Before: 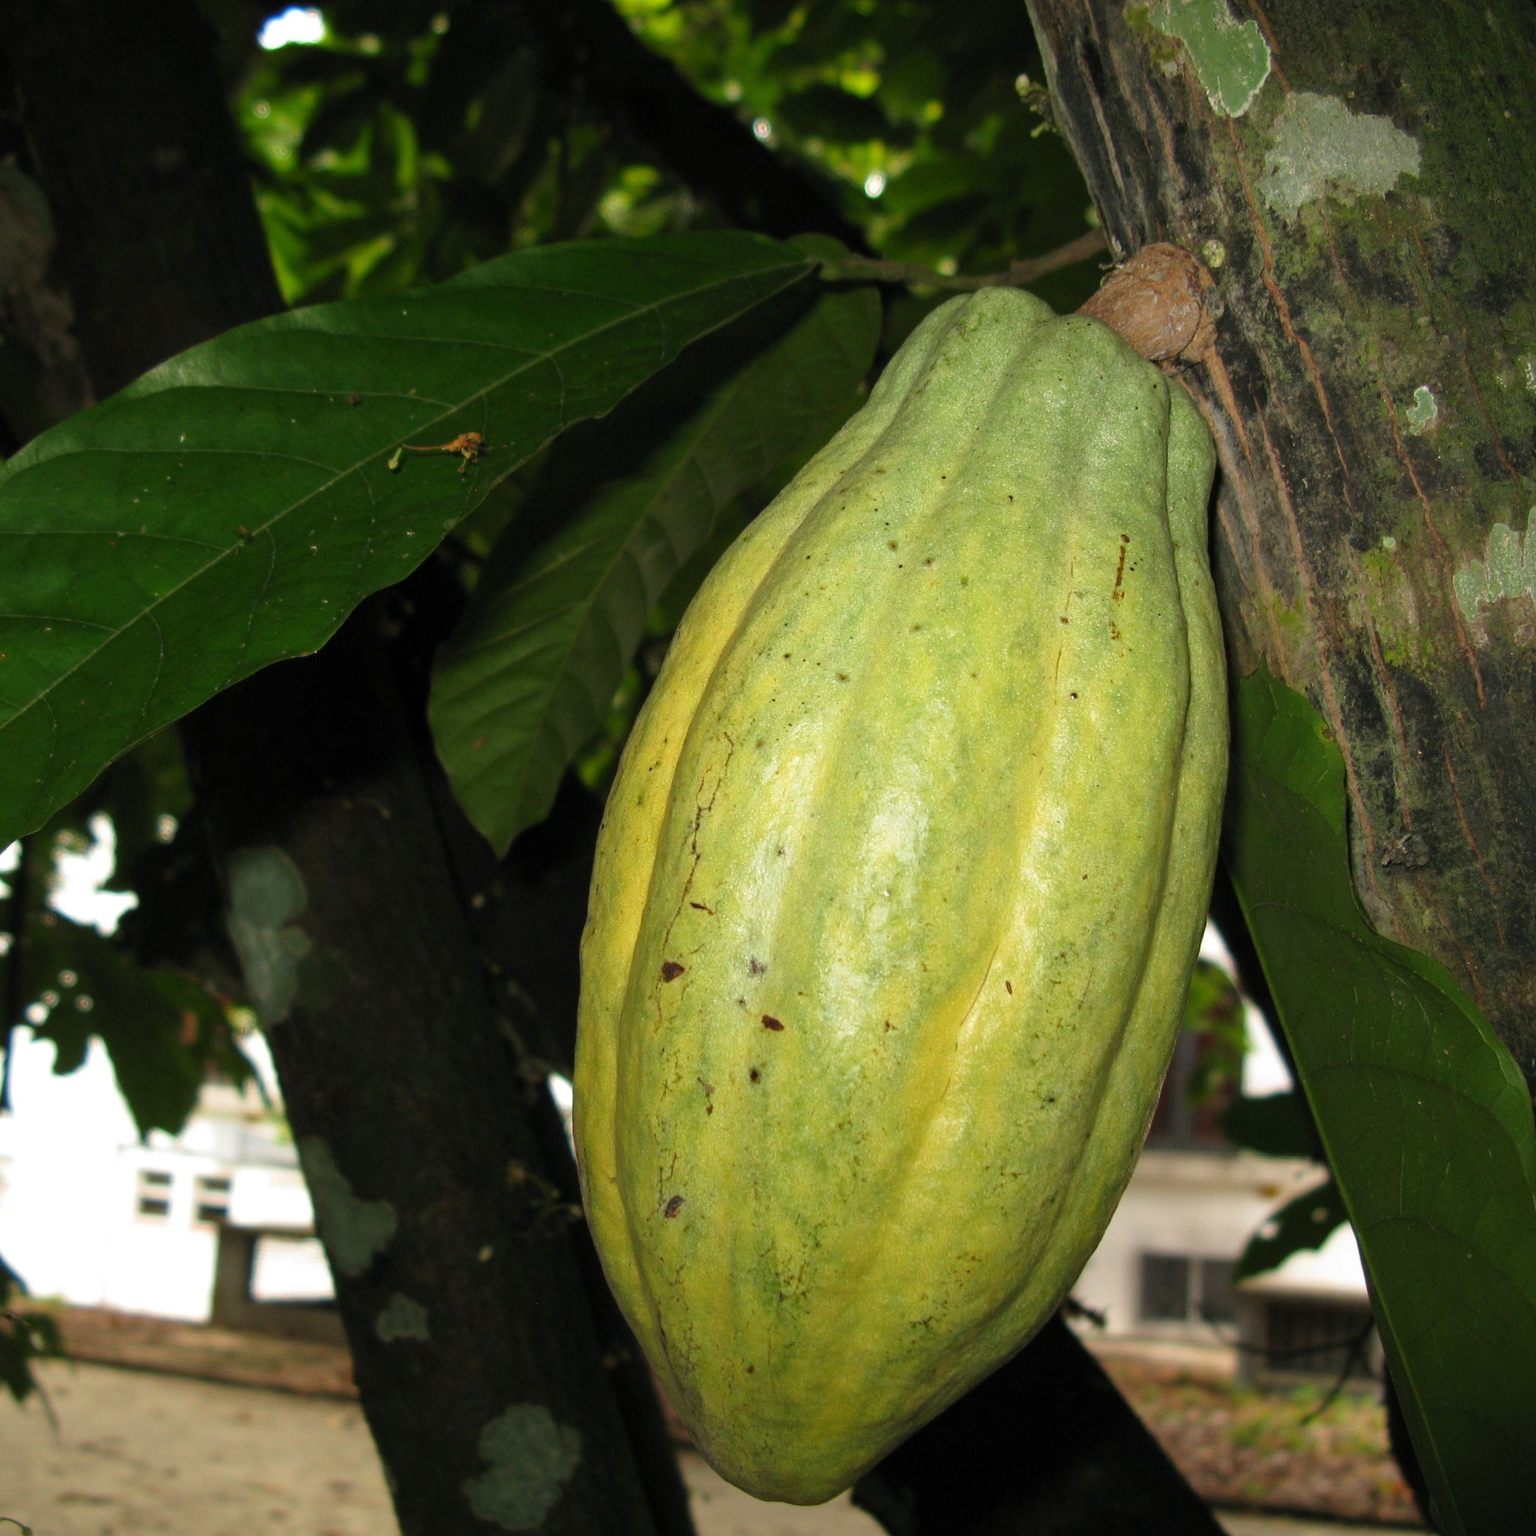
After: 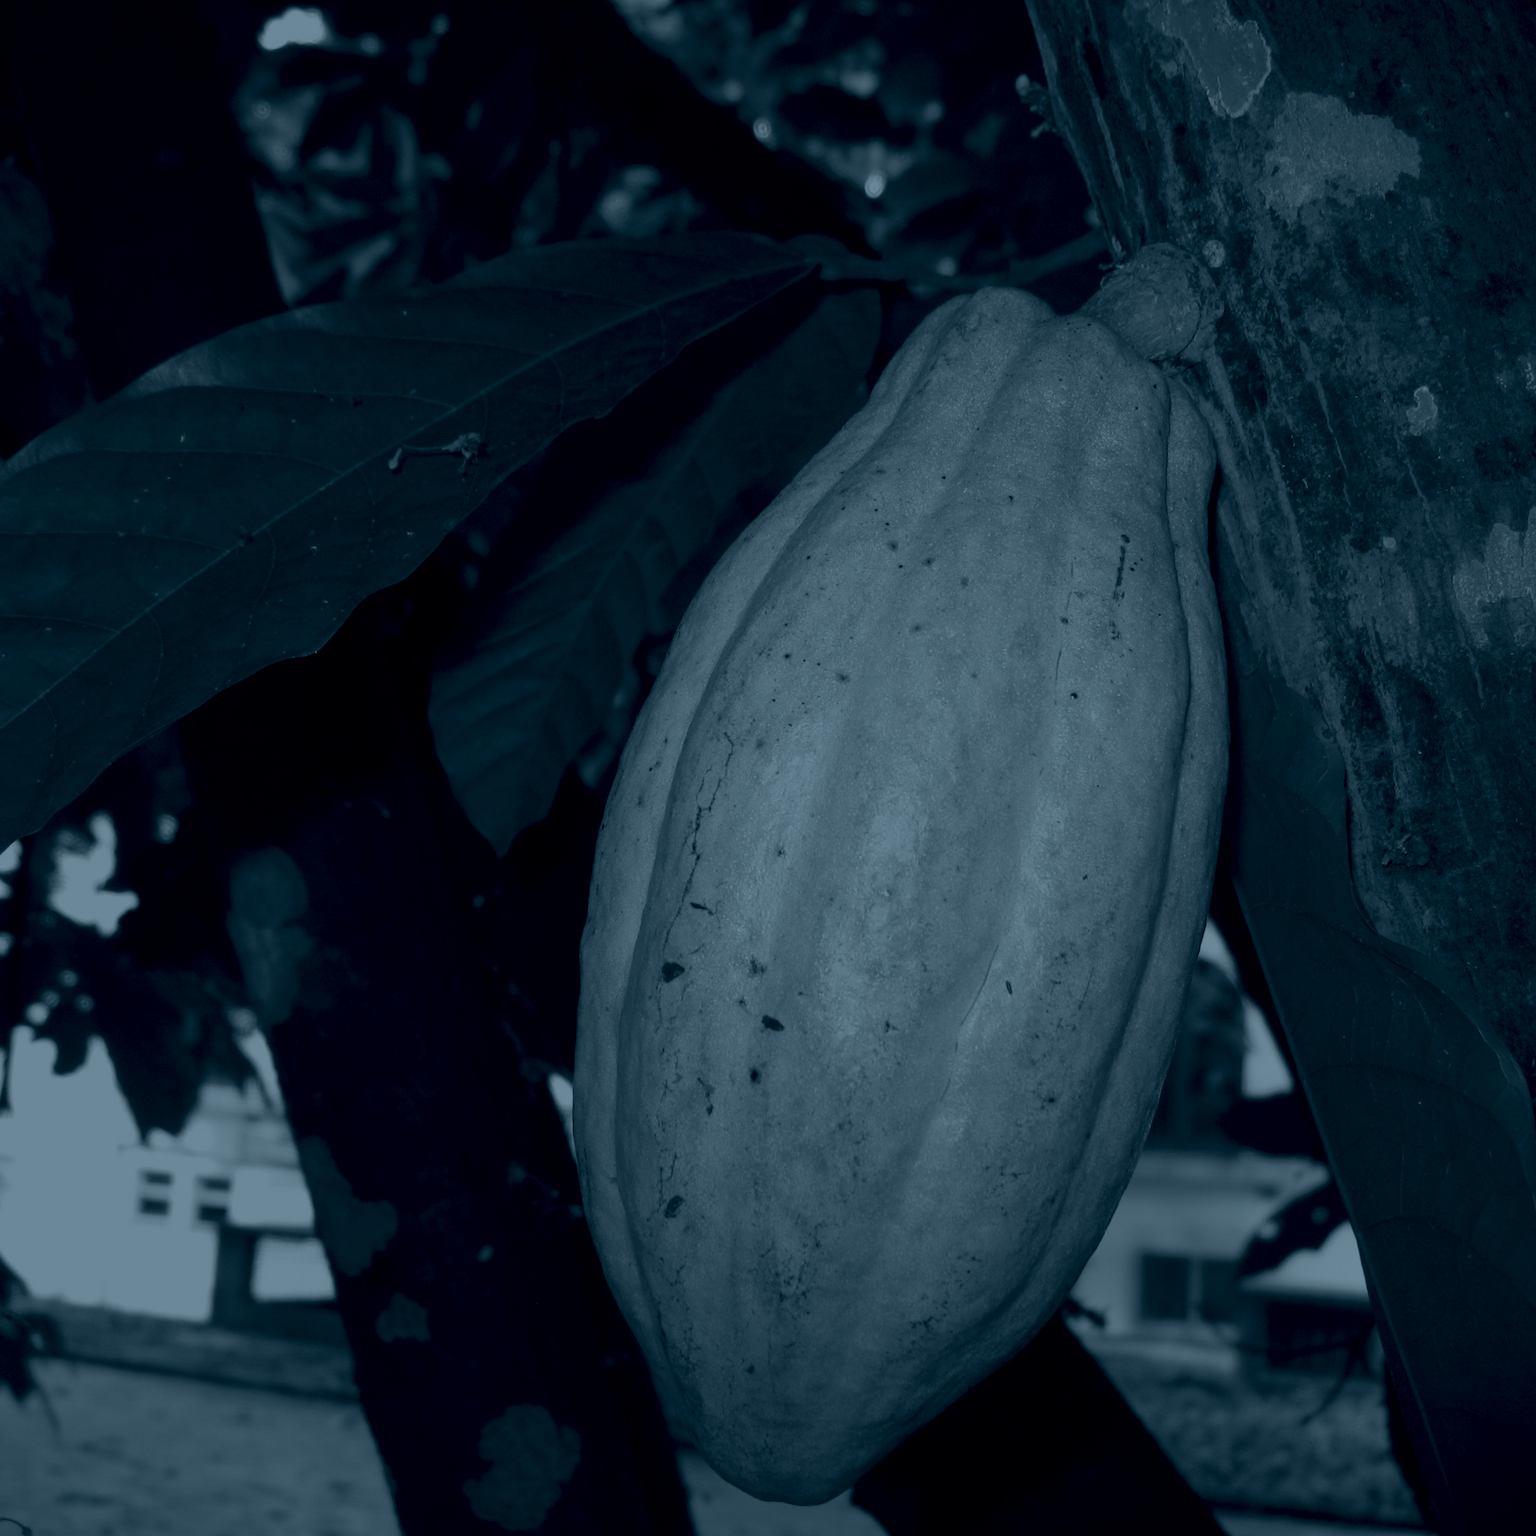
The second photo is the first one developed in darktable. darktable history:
colorize: hue 194.4°, saturation 29%, source mix 61.75%, lightness 3.98%, version 1
color zones: curves: ch1 [(0, 0.469) (0.001, 0.469) (0.12, 0.446) (0.248, 0.469) (0.5, 0.5) (0.748, 0.5) (0.999, 0.469) (1, 0.469)]
